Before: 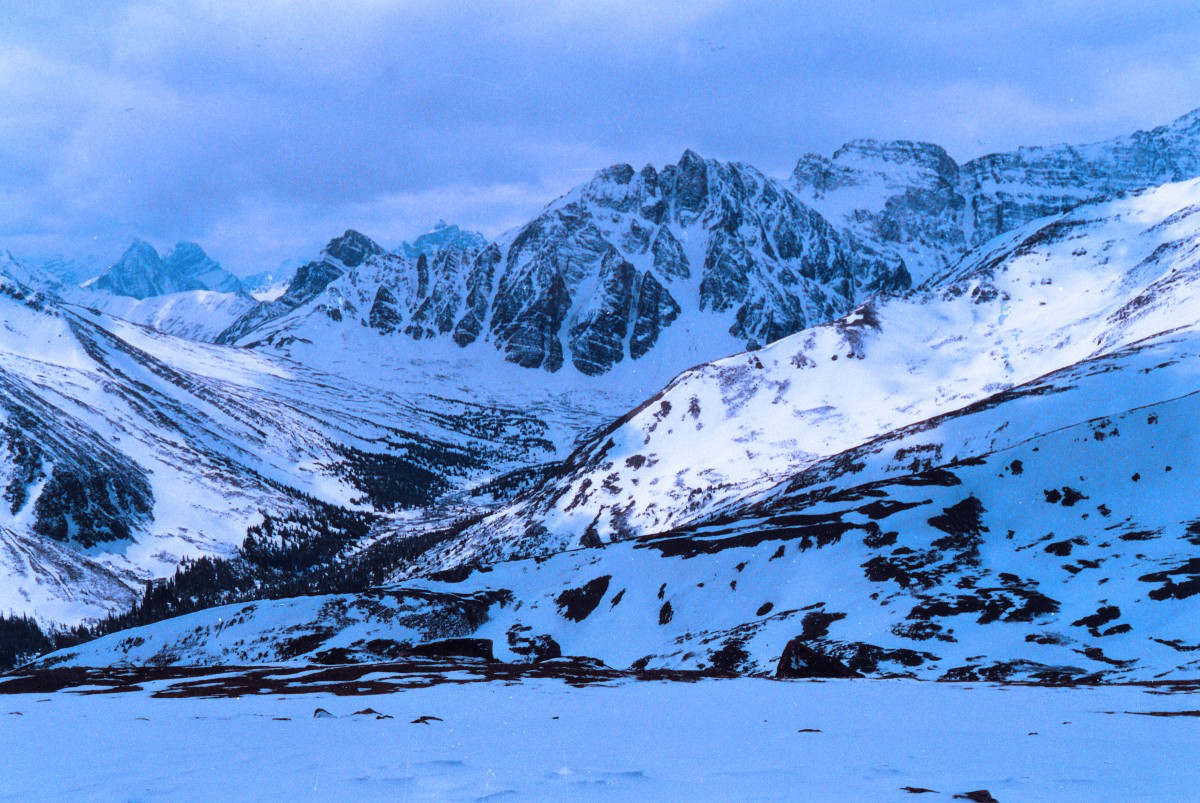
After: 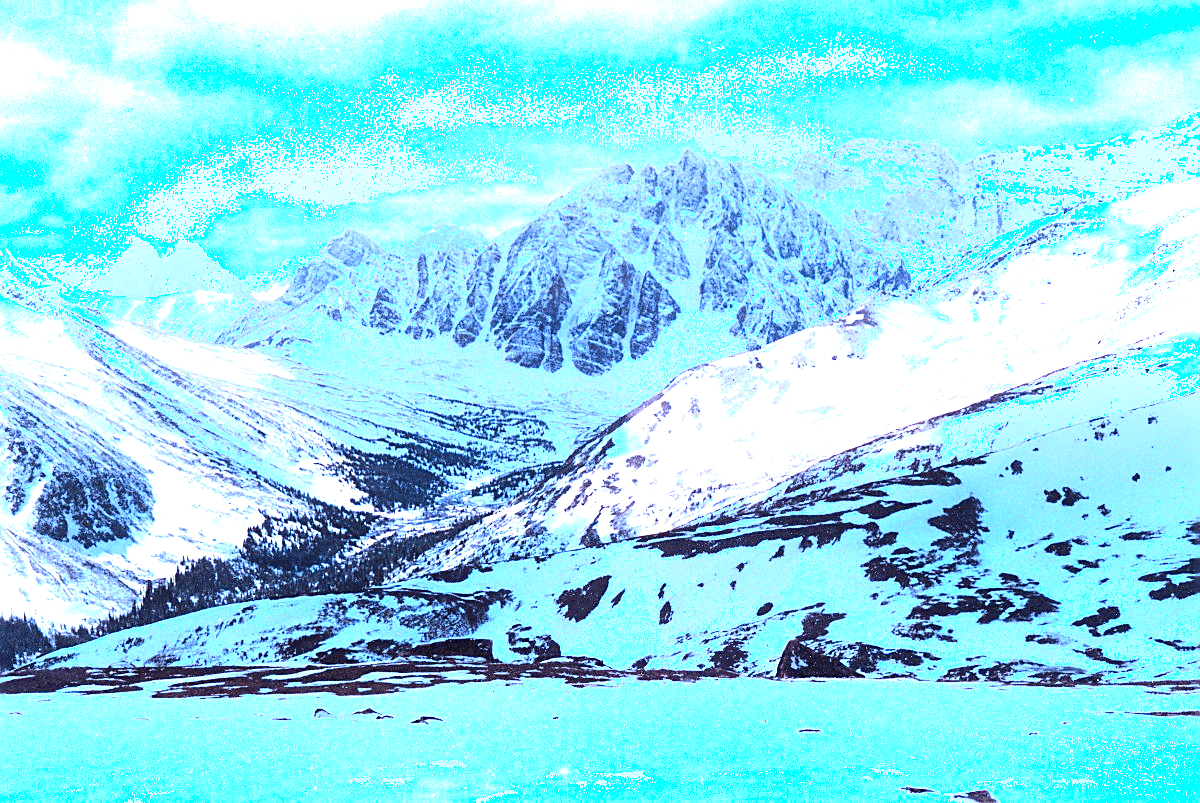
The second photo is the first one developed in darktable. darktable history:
sharpen: on, module defaults
exposure: black level correction 0, exposure 1.5 EV, compensate highlight preservation false
shadows and highlights: shadows -24.28, highlights 49.77, soften with gaussian
color calibration: illuminant as shot in camera, x 0.358, y 0.373, temperature 4628.91 K
grain: coarseness 0.09 ISO
